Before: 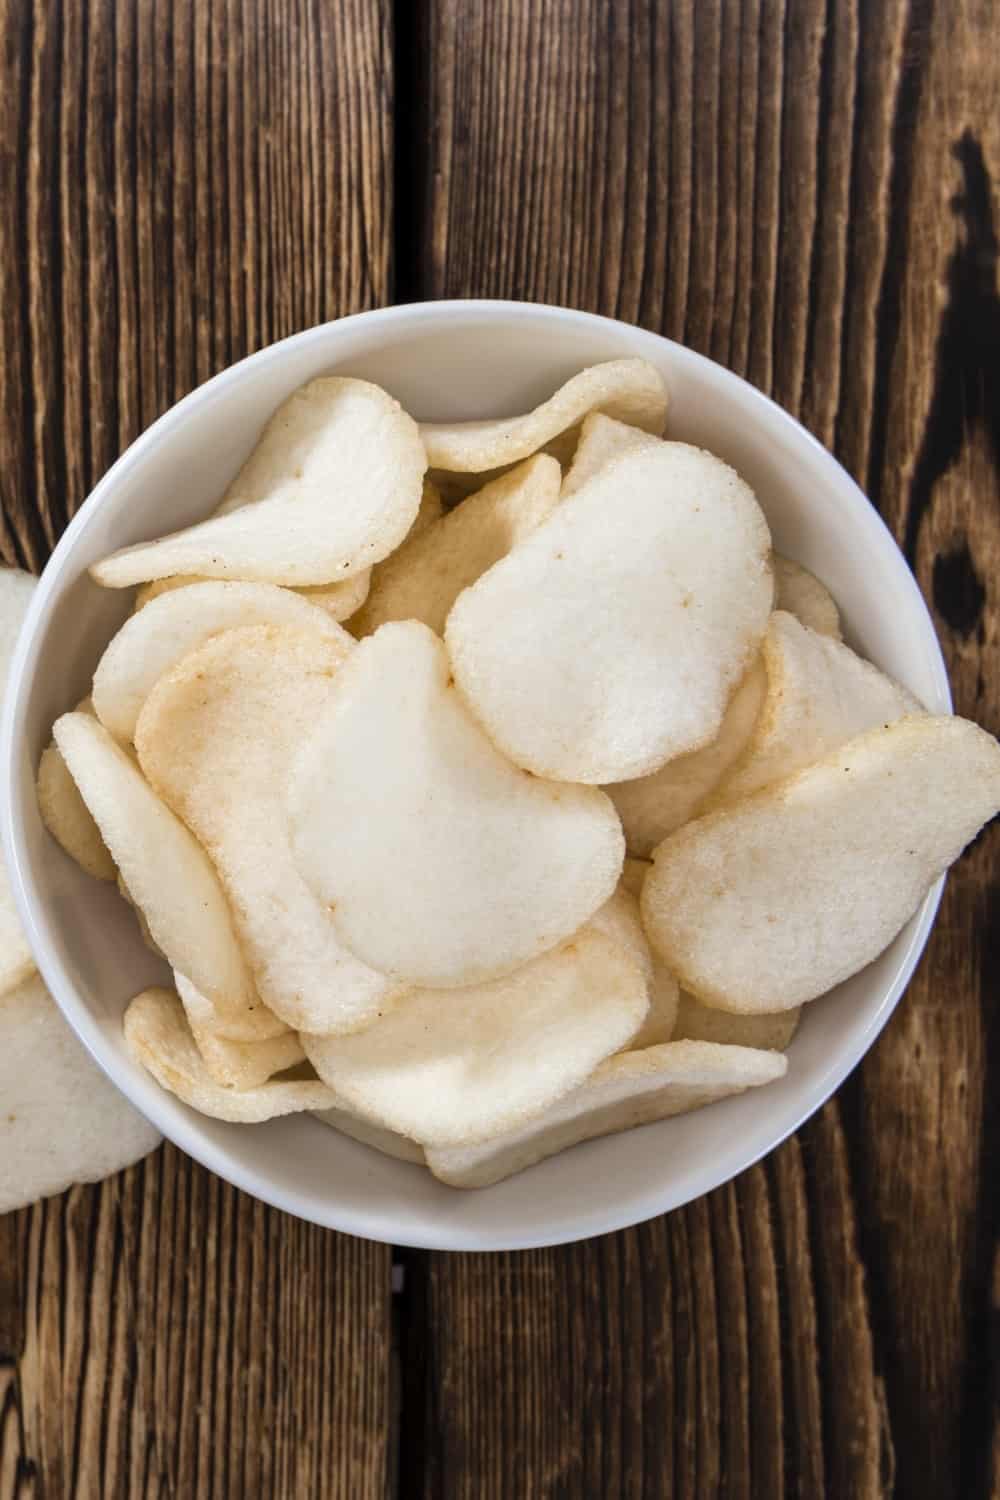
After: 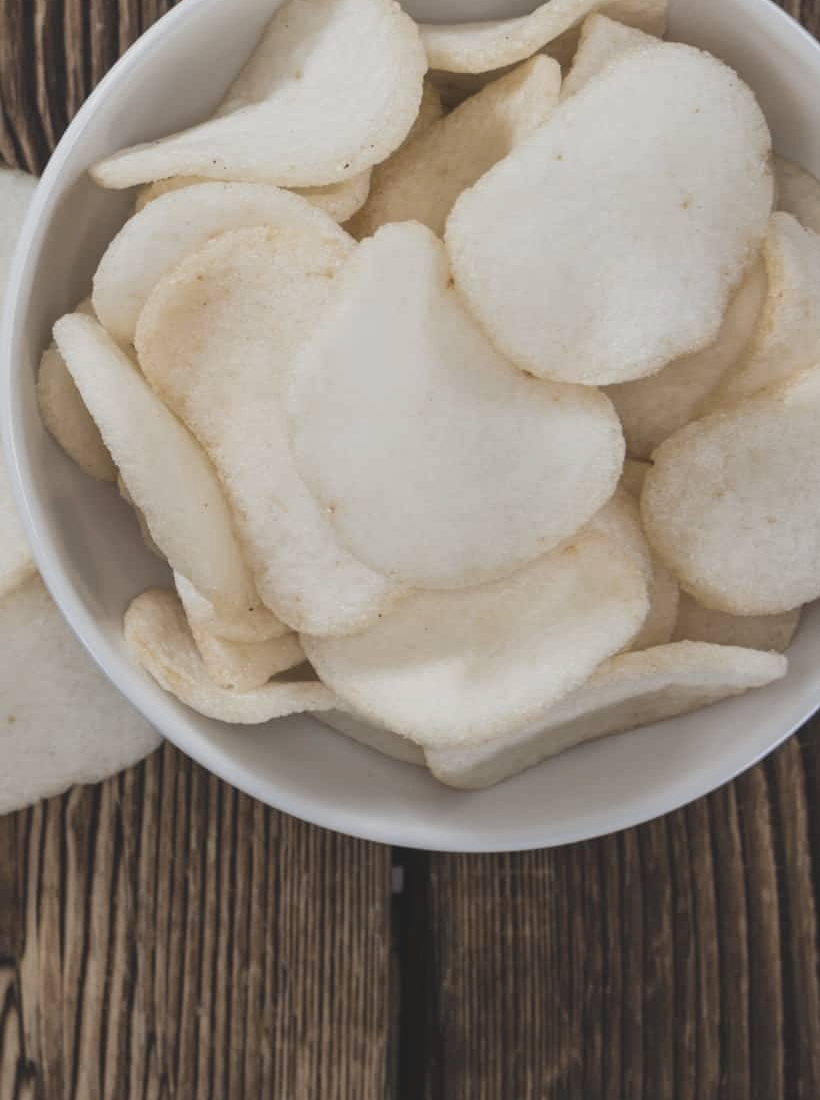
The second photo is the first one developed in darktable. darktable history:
tone equalizer: on, module defaults
contrast brightness saturation: contrast -0.241, saturation -0.437
crop: top 26.623%, right 17.991%
